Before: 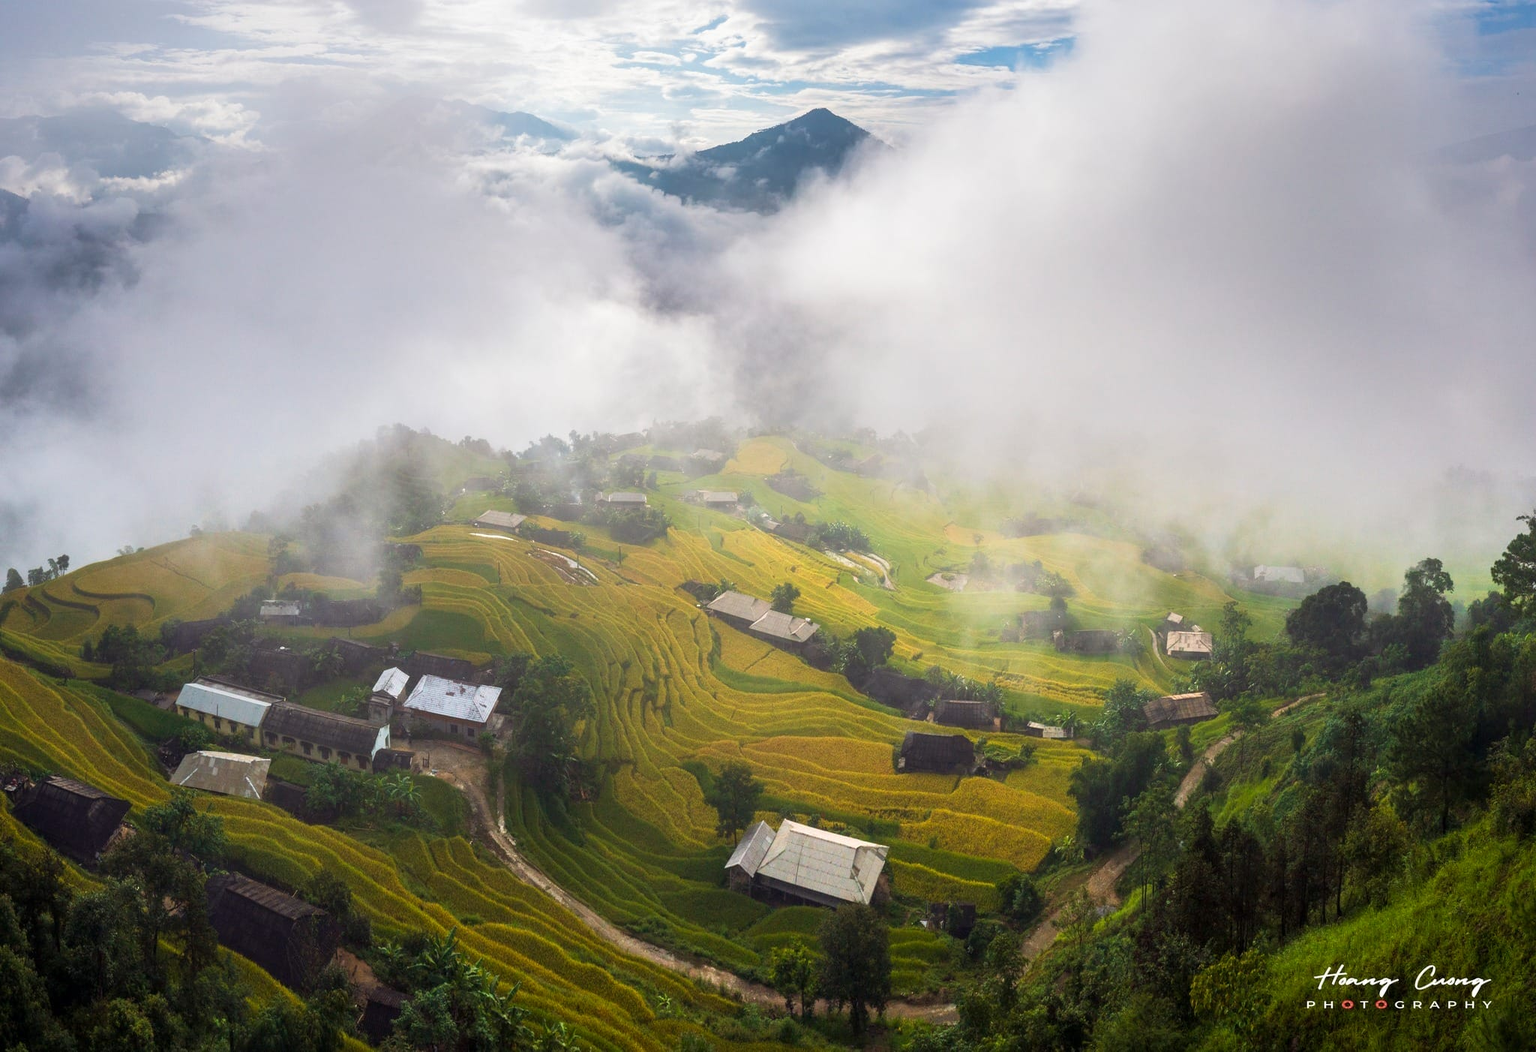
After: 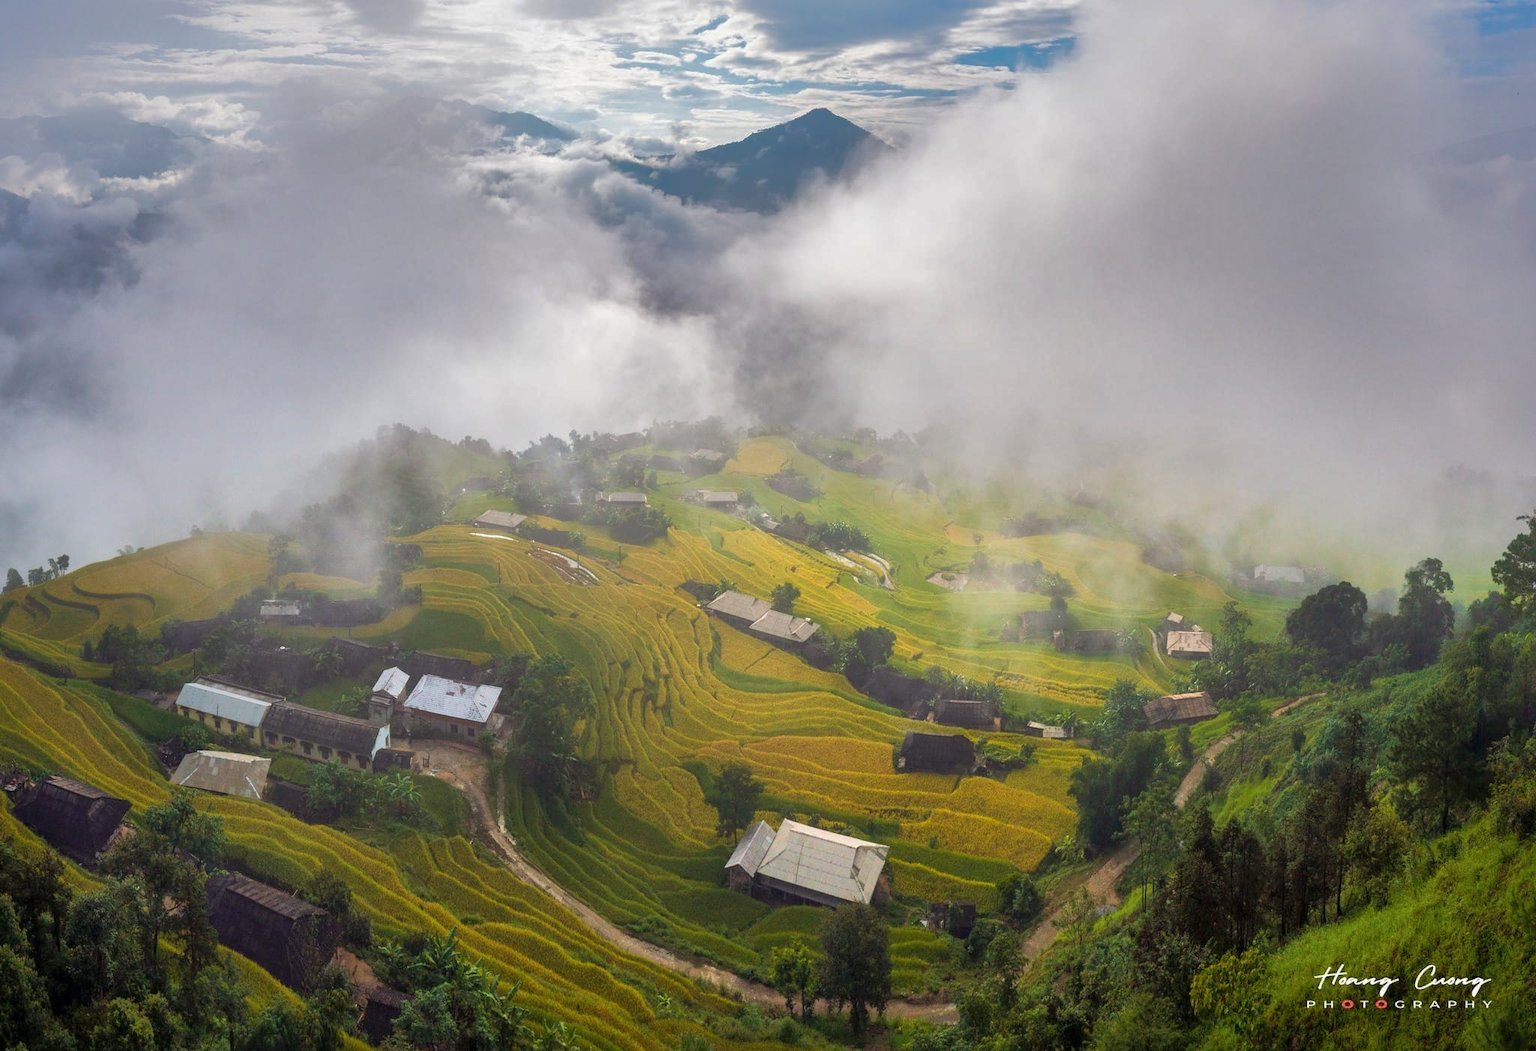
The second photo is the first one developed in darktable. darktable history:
shadows and highlights: highlights -59.8
